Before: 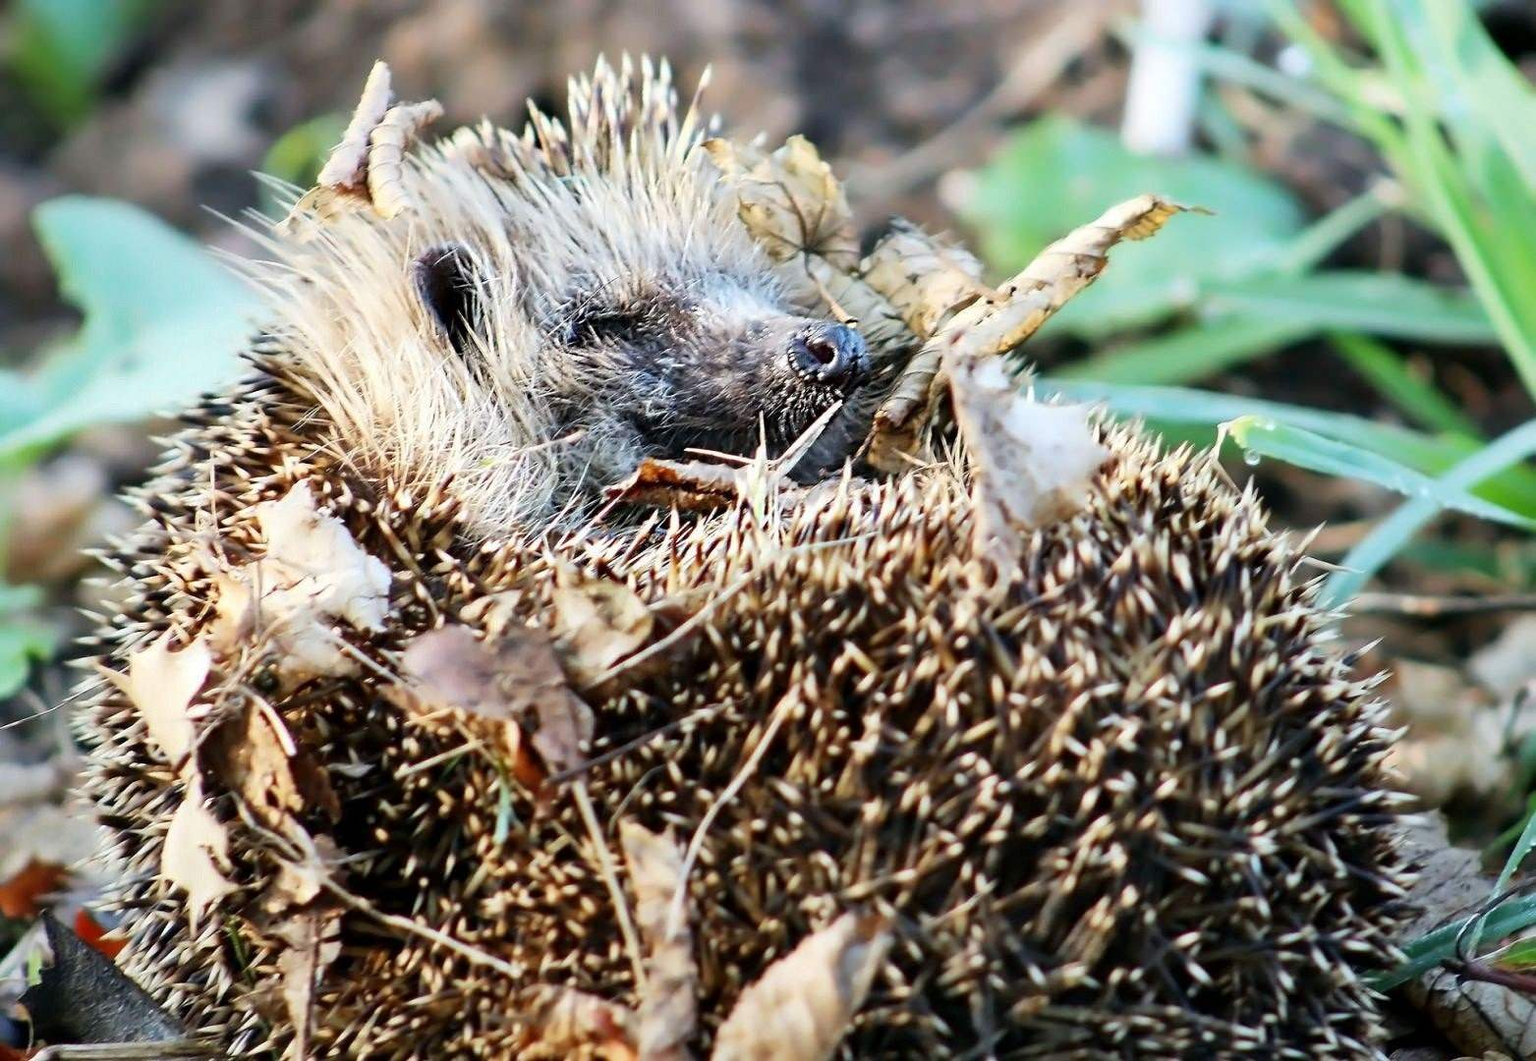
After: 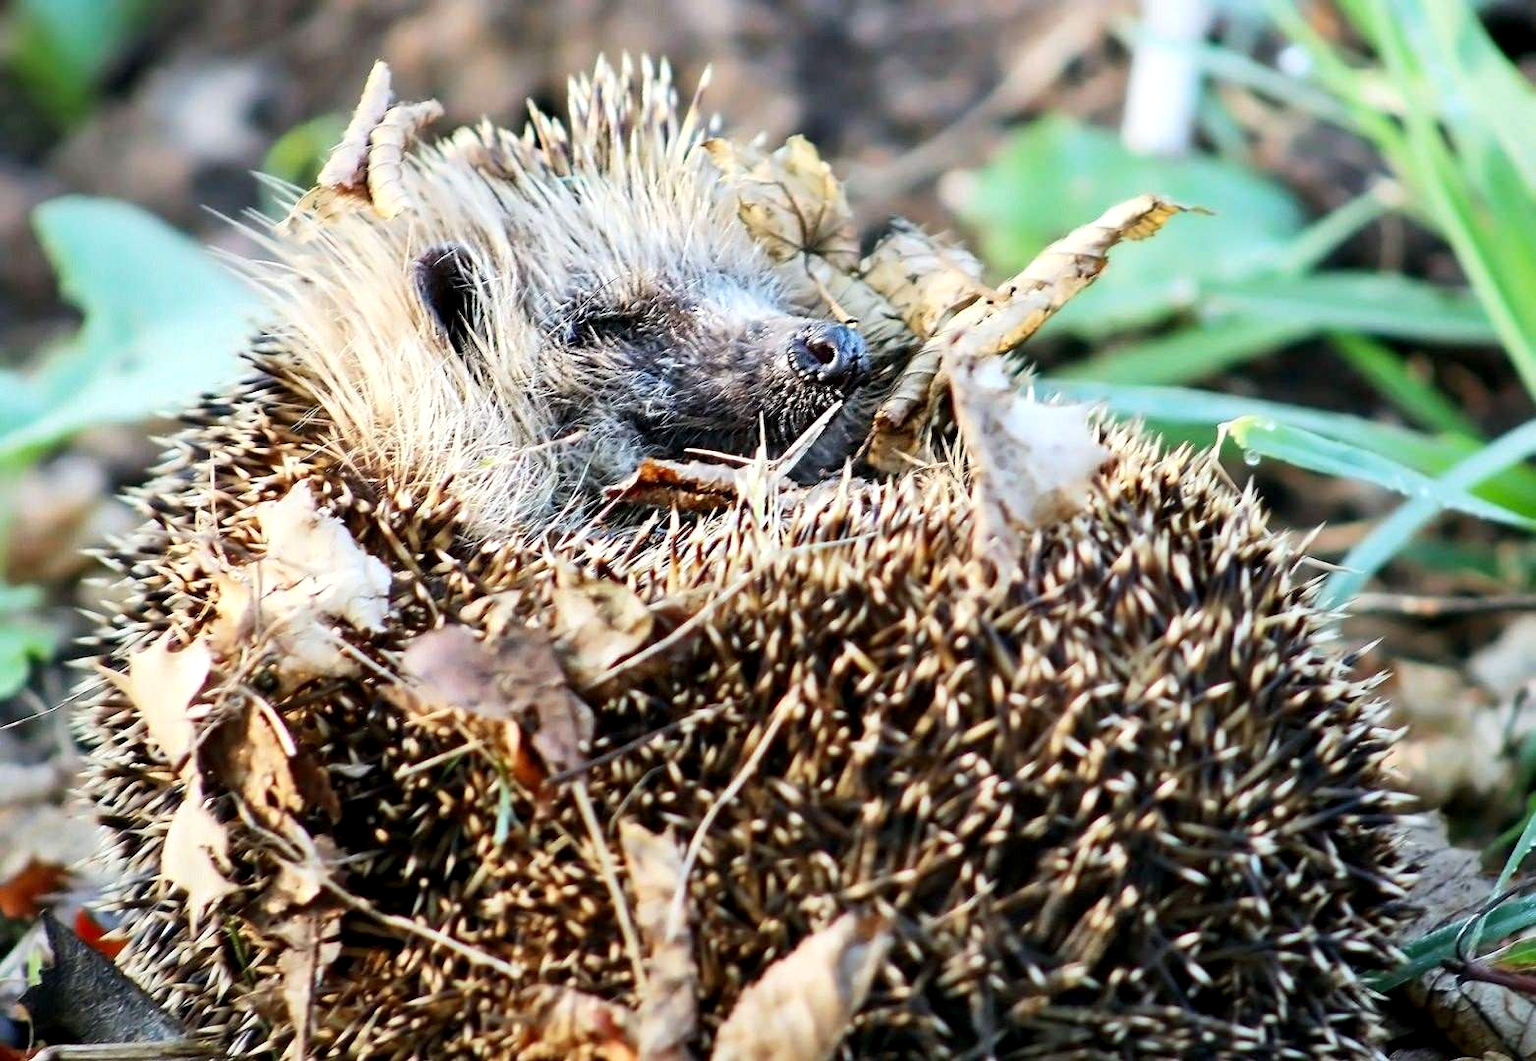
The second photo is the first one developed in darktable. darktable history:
local contrast: highlights 105%, shadows 102%, detail 120%, midtone range 0.2
contrast brightness saturation: contrast 0.105, brightness 0.032, saturation 0.093
